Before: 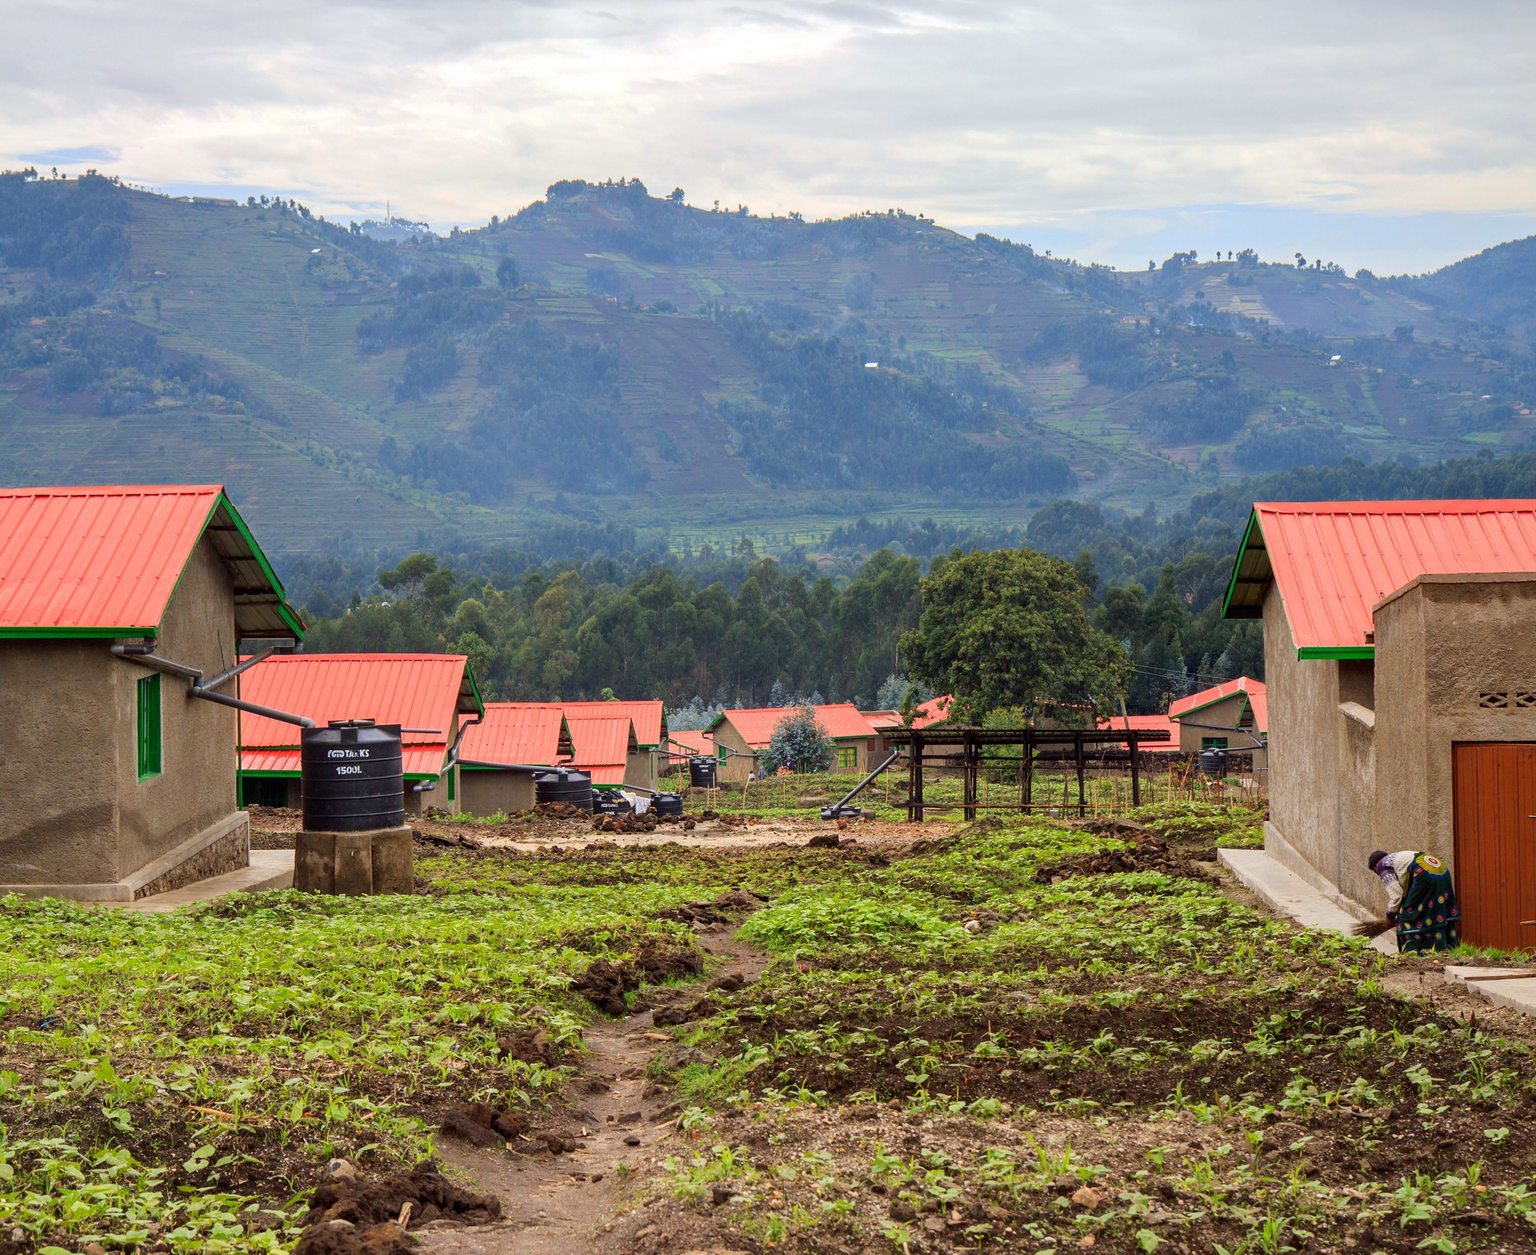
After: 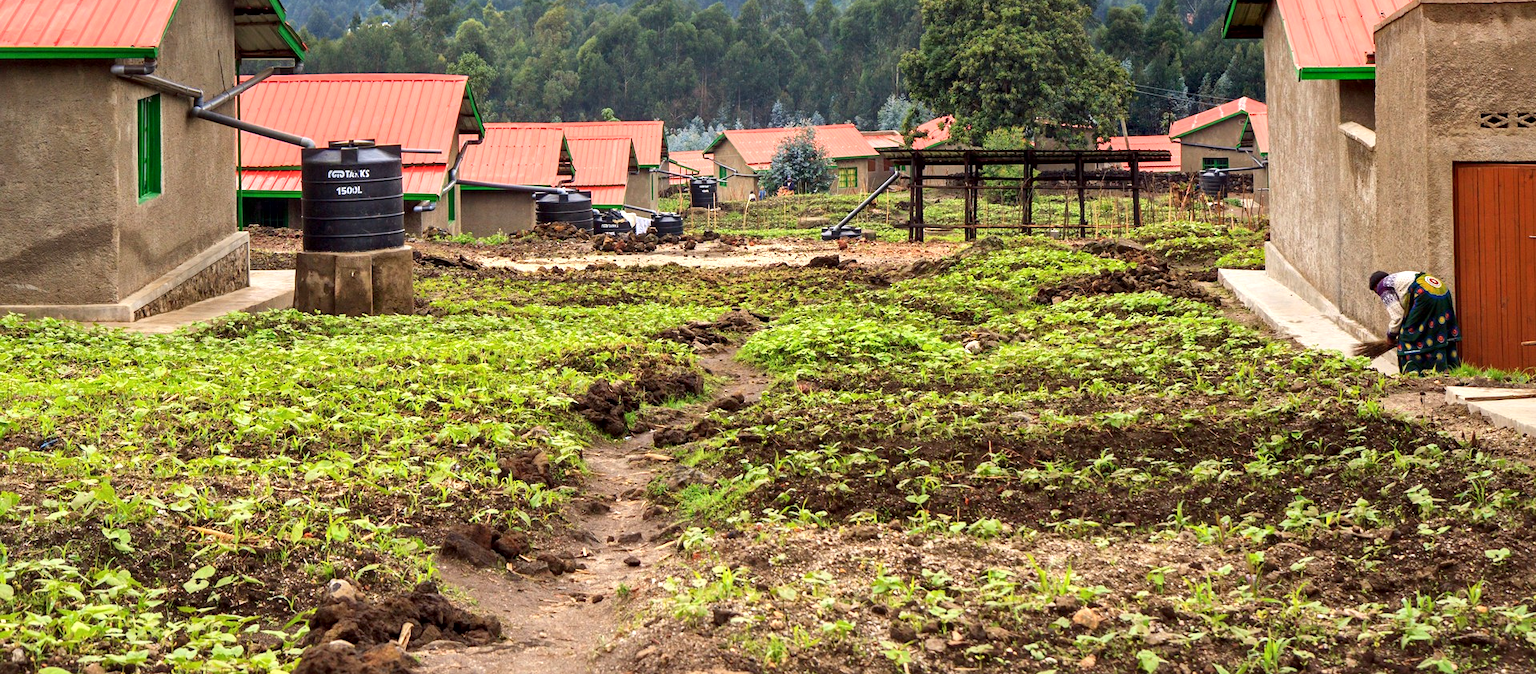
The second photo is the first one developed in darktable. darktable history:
local contrast: mode bilateral grid, contrast 30, coarseness 25, midtone range 0.2
exposure: exposure 0.556 EV, compensate highlight preservation false
crop and rotate: top 46.237%
